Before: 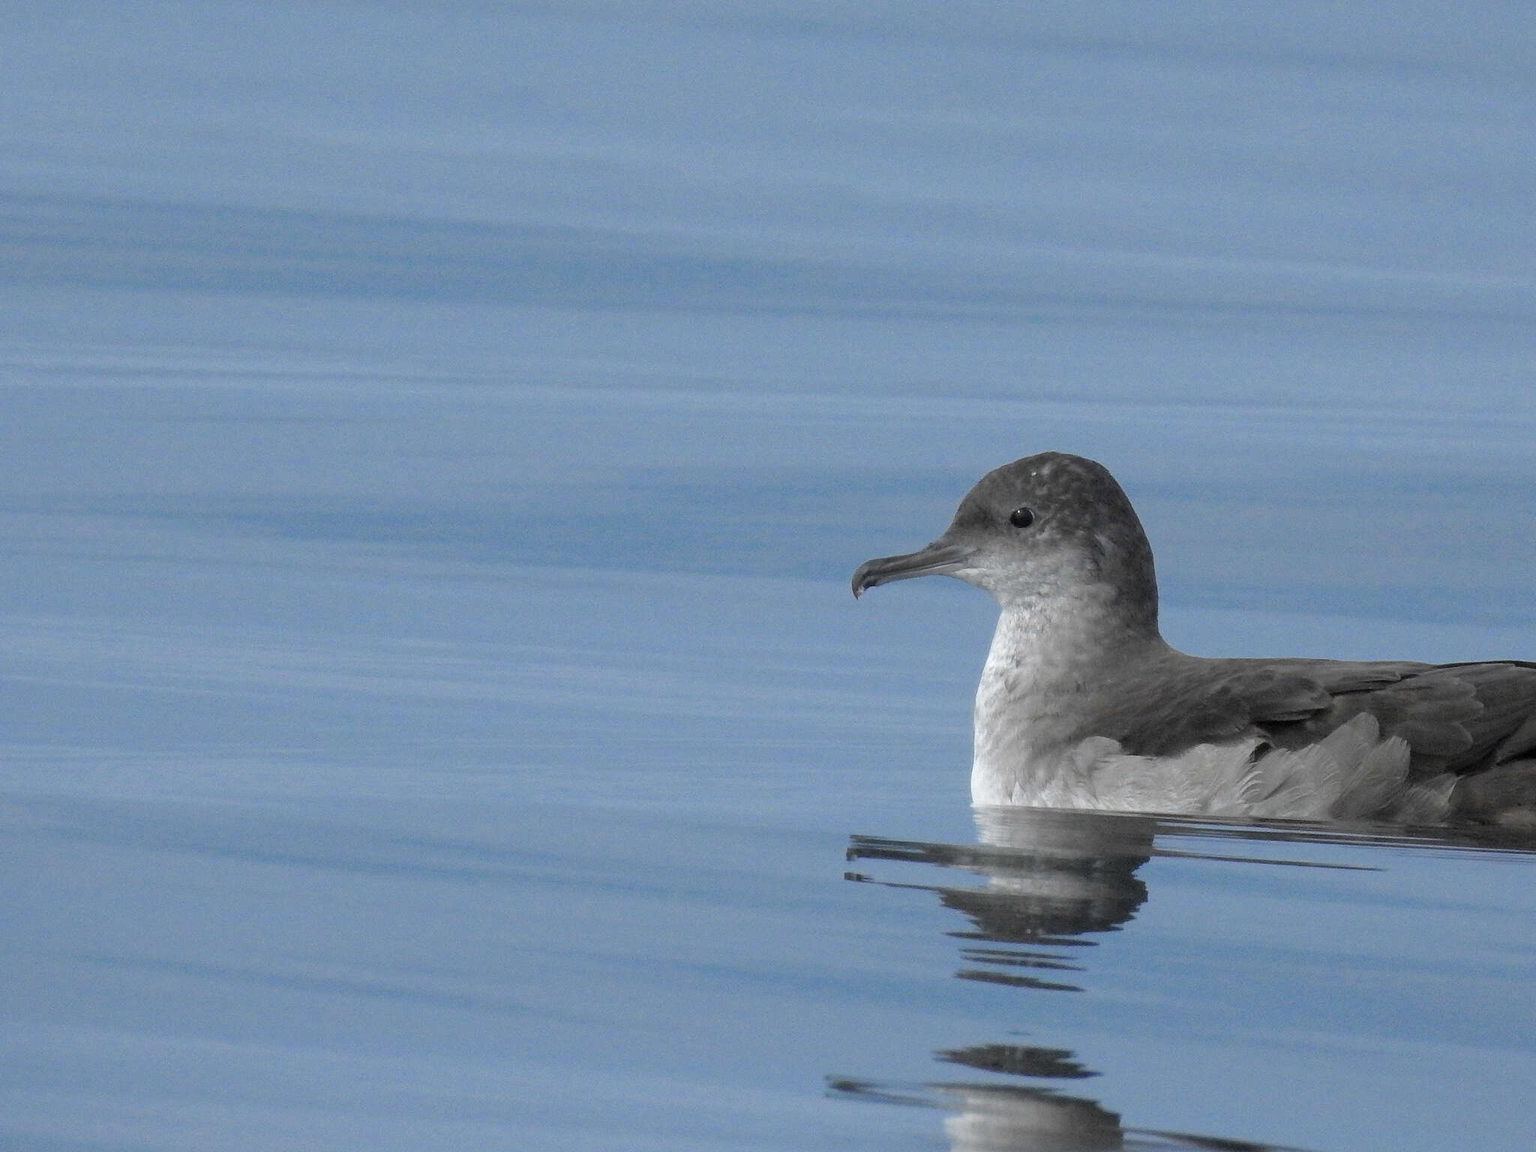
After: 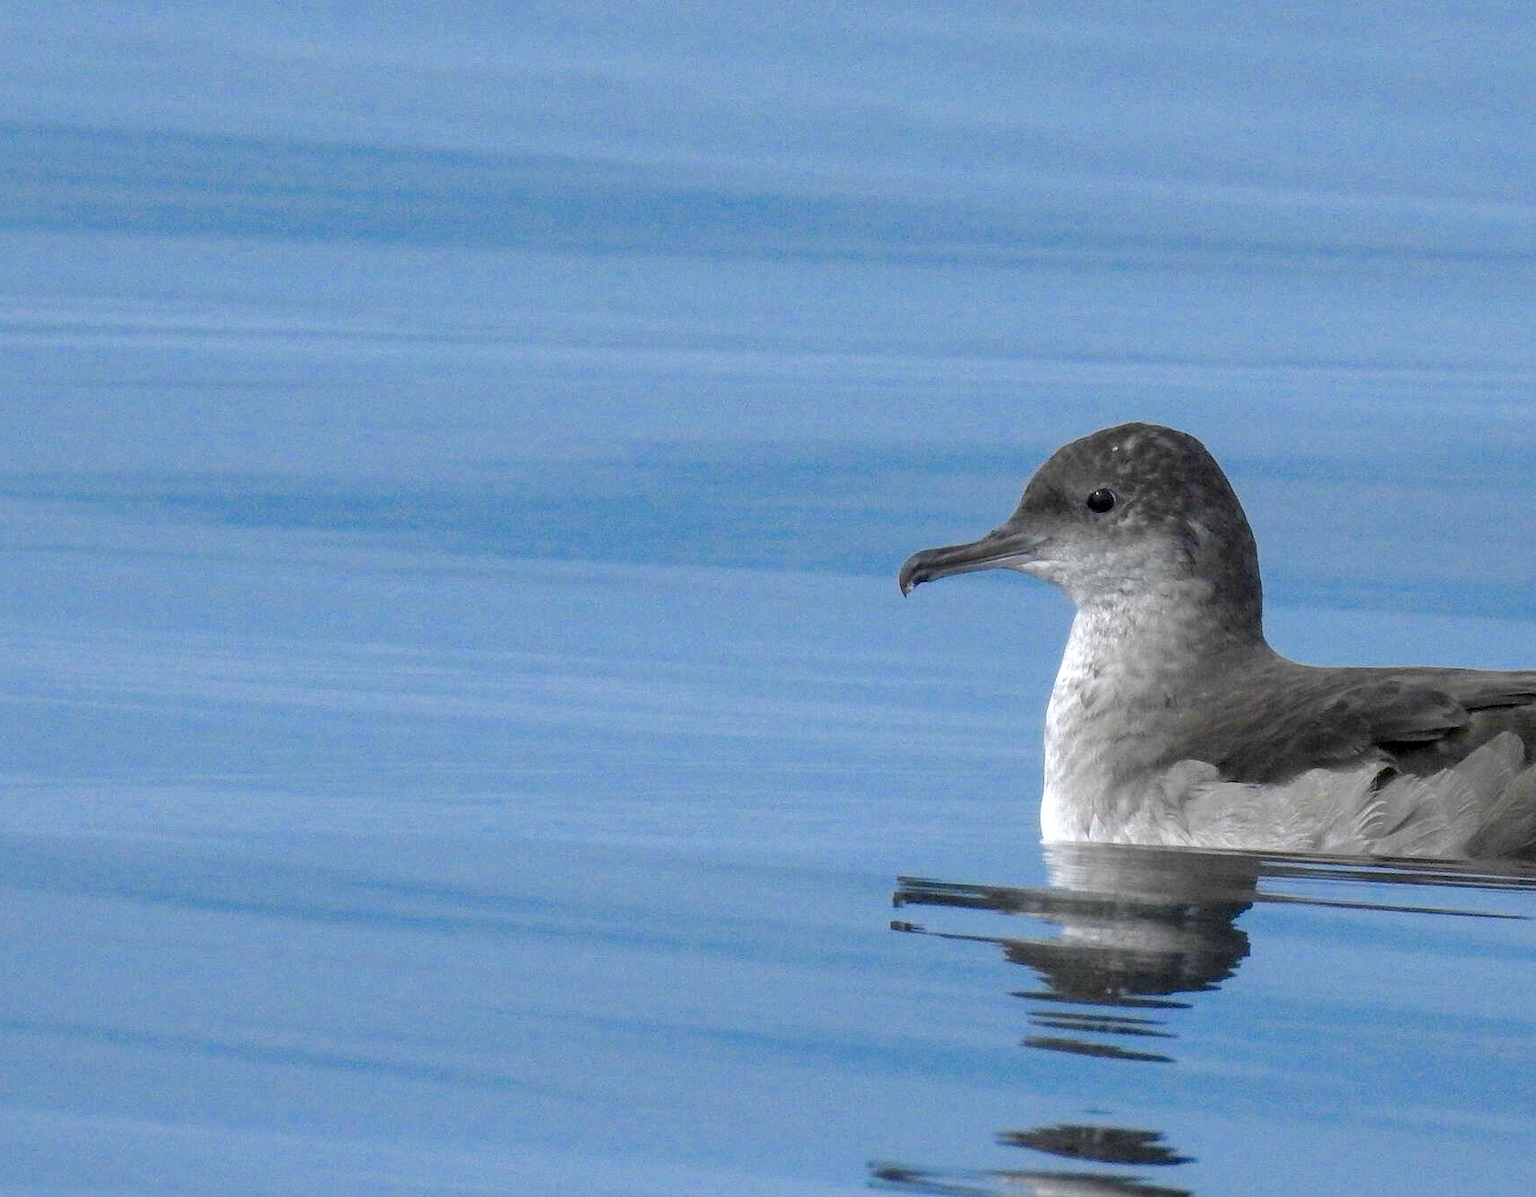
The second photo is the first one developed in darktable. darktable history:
levels: black 0.015%, levels [0, 0.474, 0.947]
crop: left 6.065%, top 8.306%, right 9.55%, bottom 3.983%
shadows and highlights: shadows 25.61, highlights -25.07
local contrast: on, module defaults
color balance rgb: highlights gain › chroma 0.219%, highlights gain › hue 330.04°, perceptual saturation grading › global saturation 37.195%, perceptual saturation grading › shadows 35.862%
